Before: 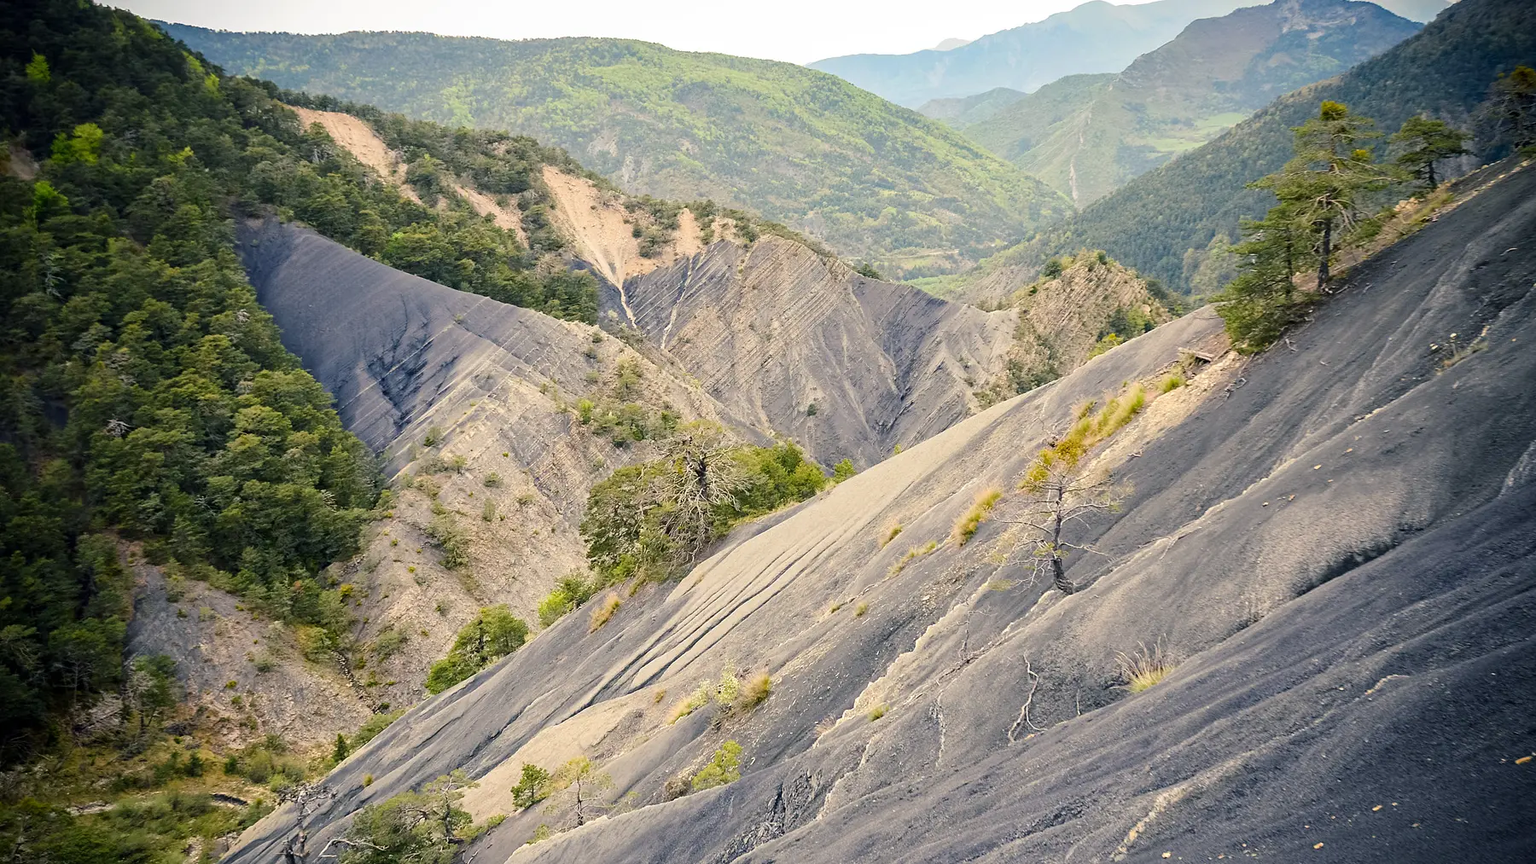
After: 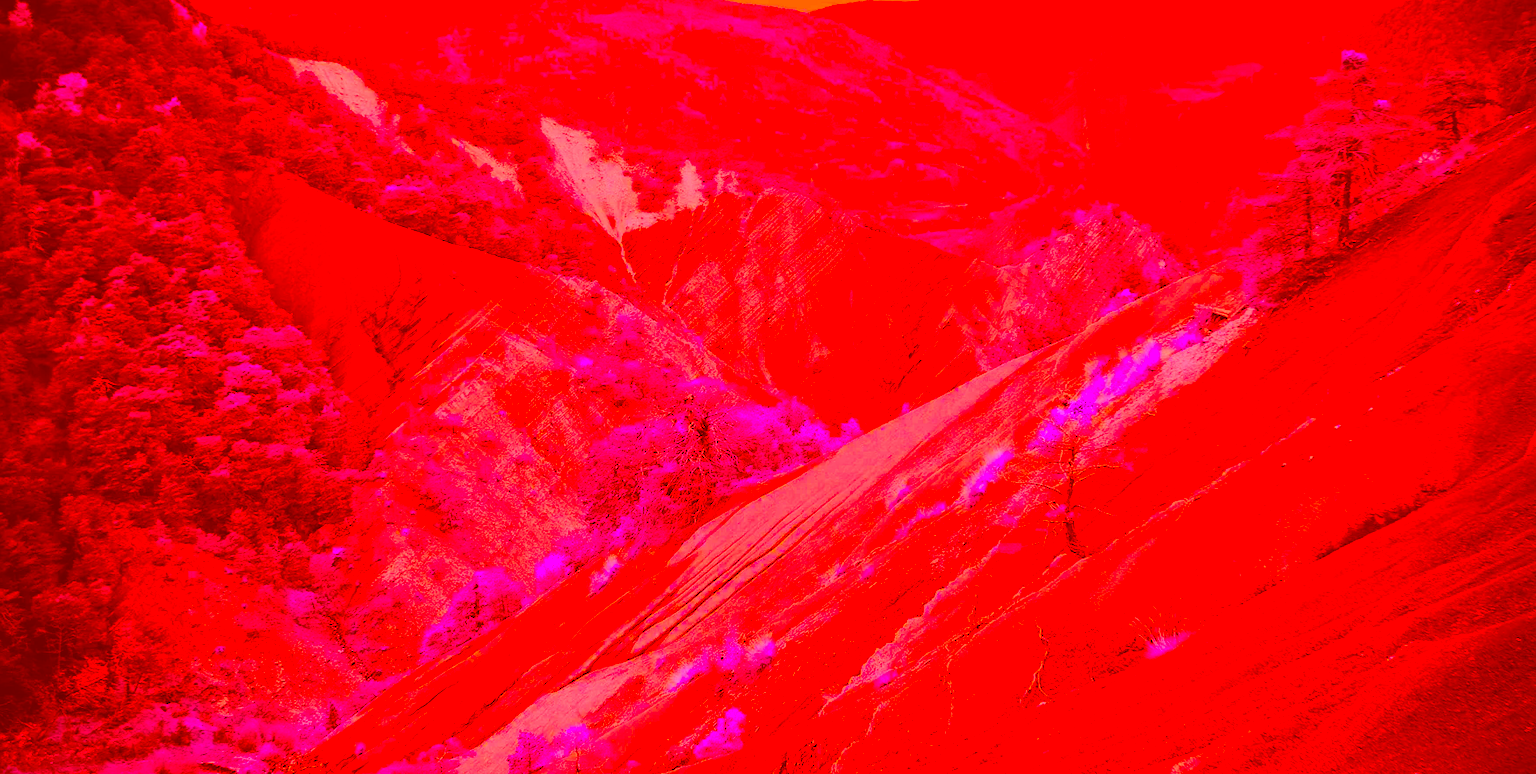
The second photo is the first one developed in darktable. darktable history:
crop: left 1.172%, top 6.159%, right 1.622%, bottom 6.71%
color correction: highlights a* -39.67, highlights b* -39.42, shadows a* -39.23, shadows b* -39.79, saturation -2.99
